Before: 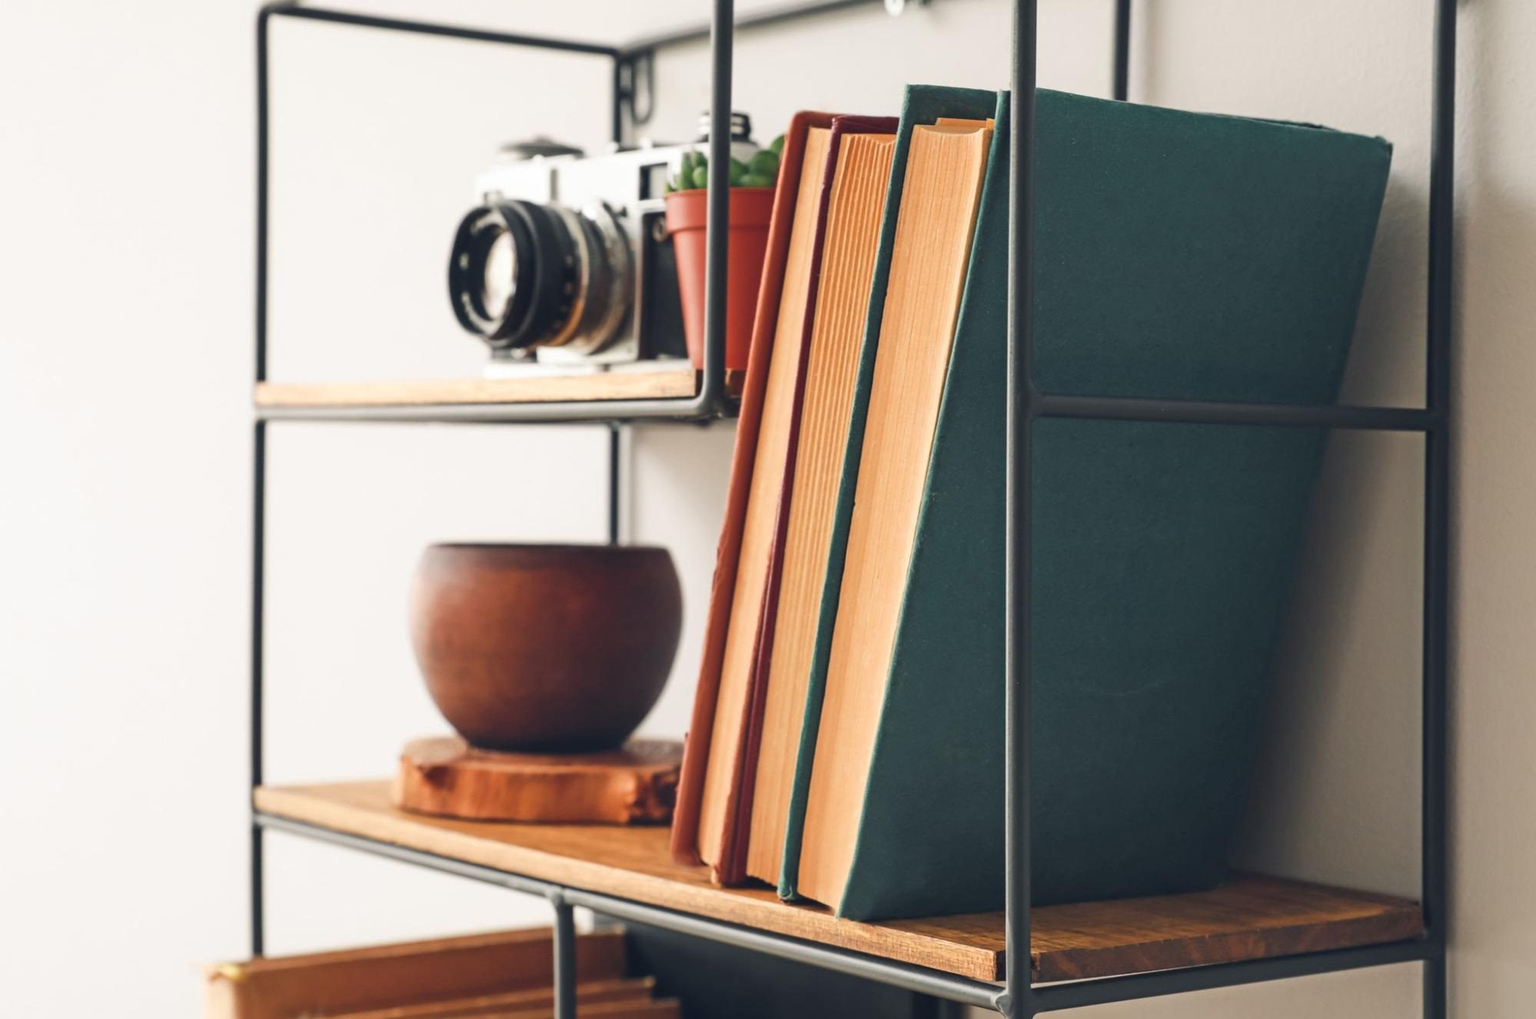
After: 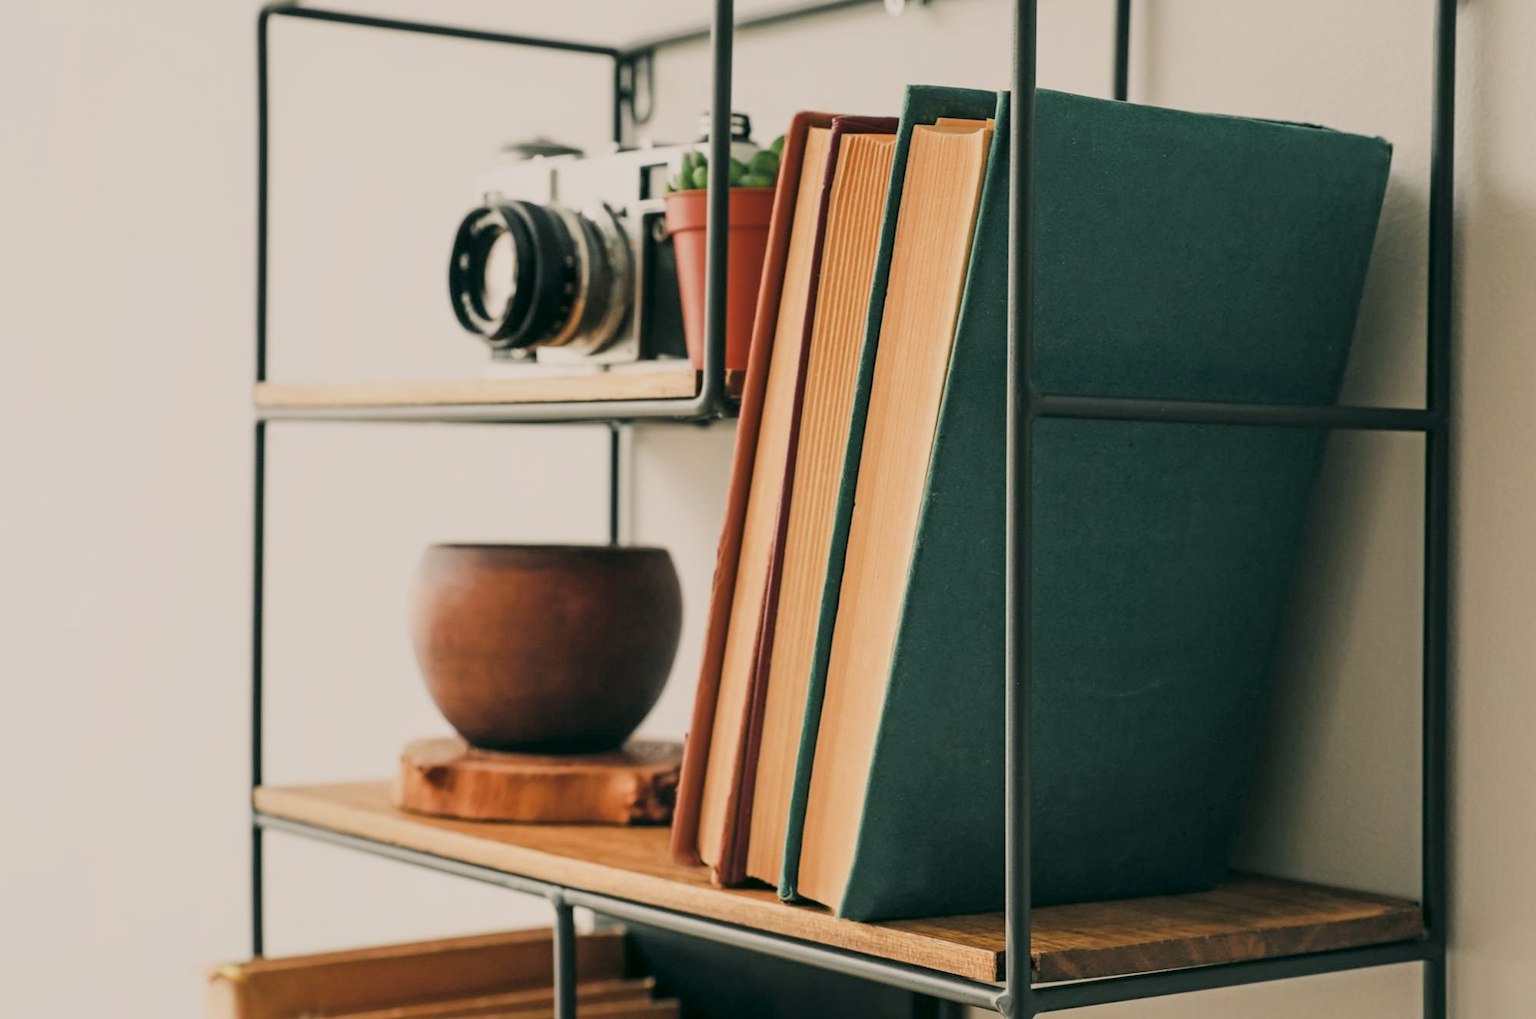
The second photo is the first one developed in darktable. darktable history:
local contrast: highlights 104%, shadows 101%, detail 119%, midtone range 0.2
color correction: highlights a* 4.2, highlights b* 4.97, shadows a* -7.81, shadows b* 4.98
tone equalizer: smoothing 1
filmic rgb: black relative exposure -7.4 EV, white relative exposure 4.86 EV, hardness 3.4
